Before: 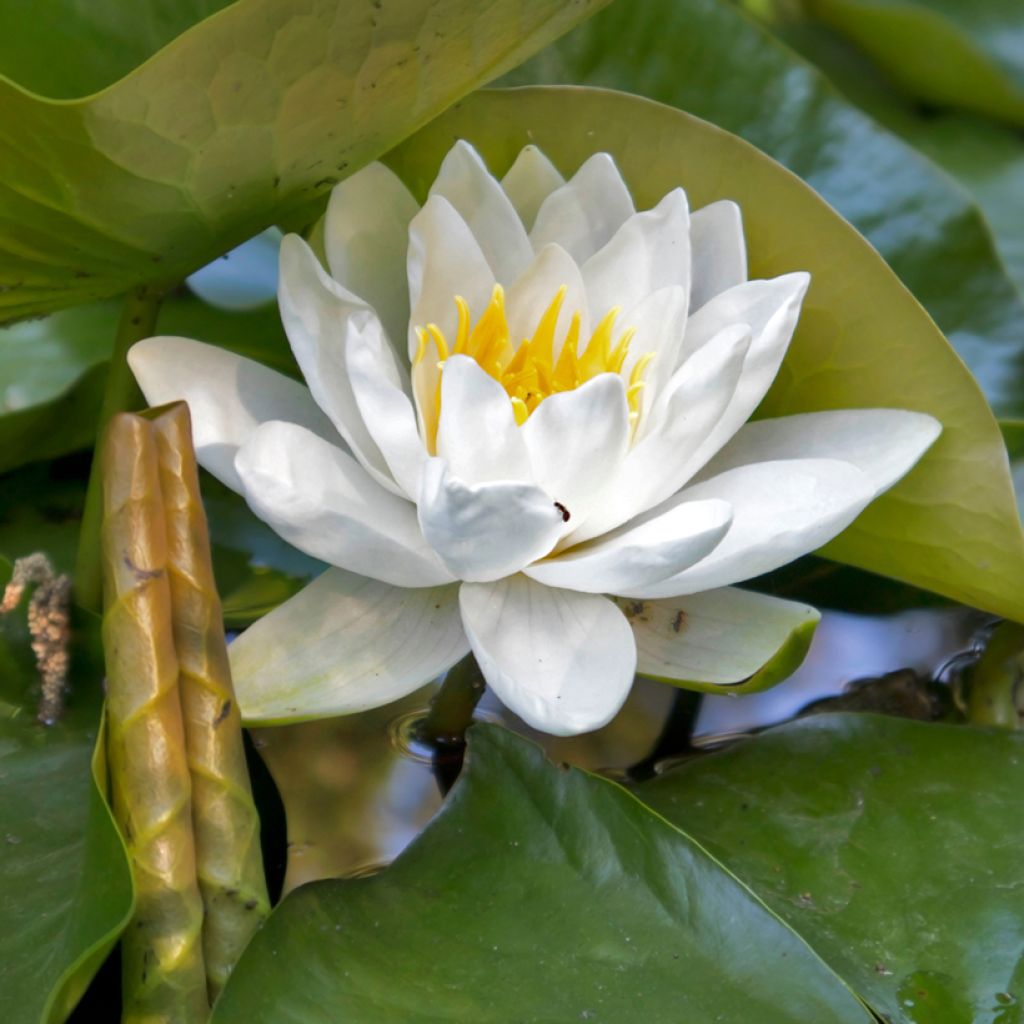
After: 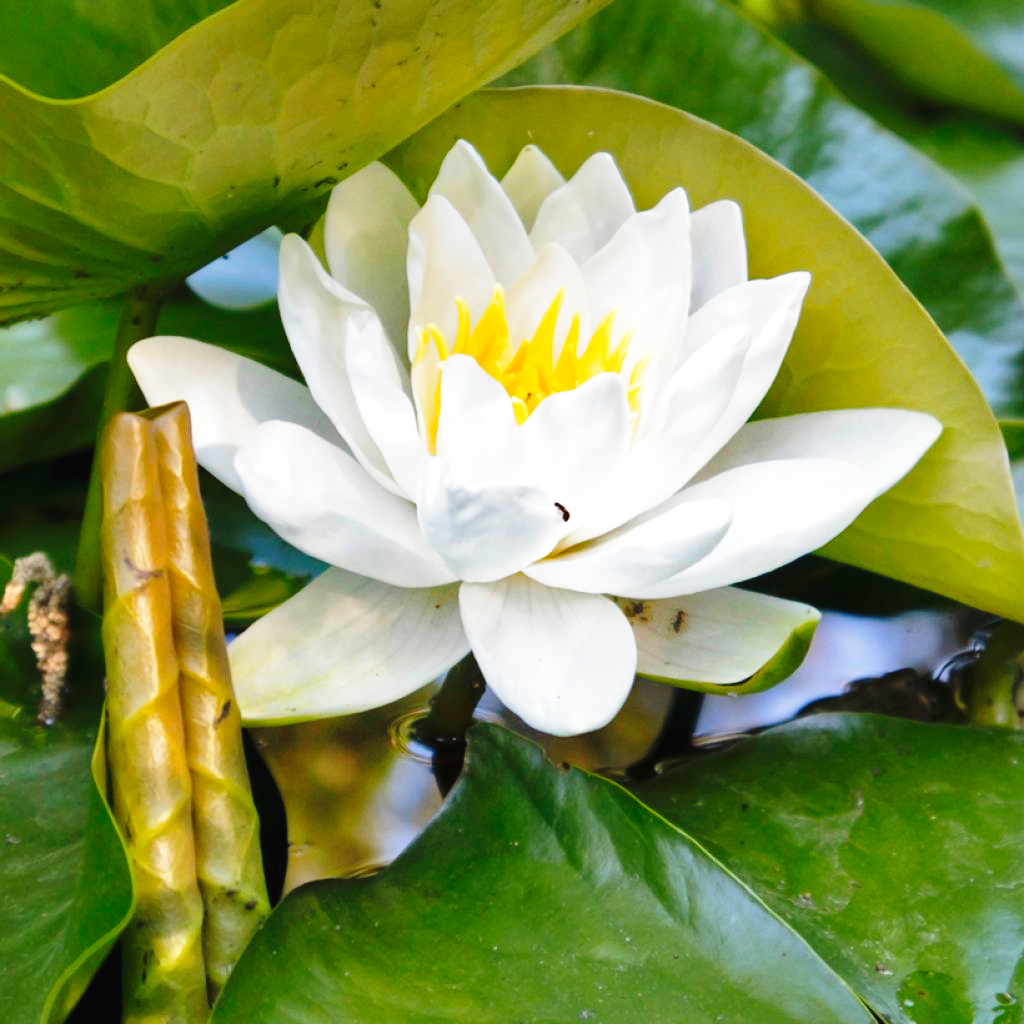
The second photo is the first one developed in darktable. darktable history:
base curve: curves: ch0 [(0, 0) (0.04, 0.03) (0.133, 0.232) (0.448, 0.748) (0.843, 0.968) (1, 1)], preserve colors none
exposure: black level correction -0.003, exposure 0.036 EV, compensate exposure bias true, compensate highlight preservation false
